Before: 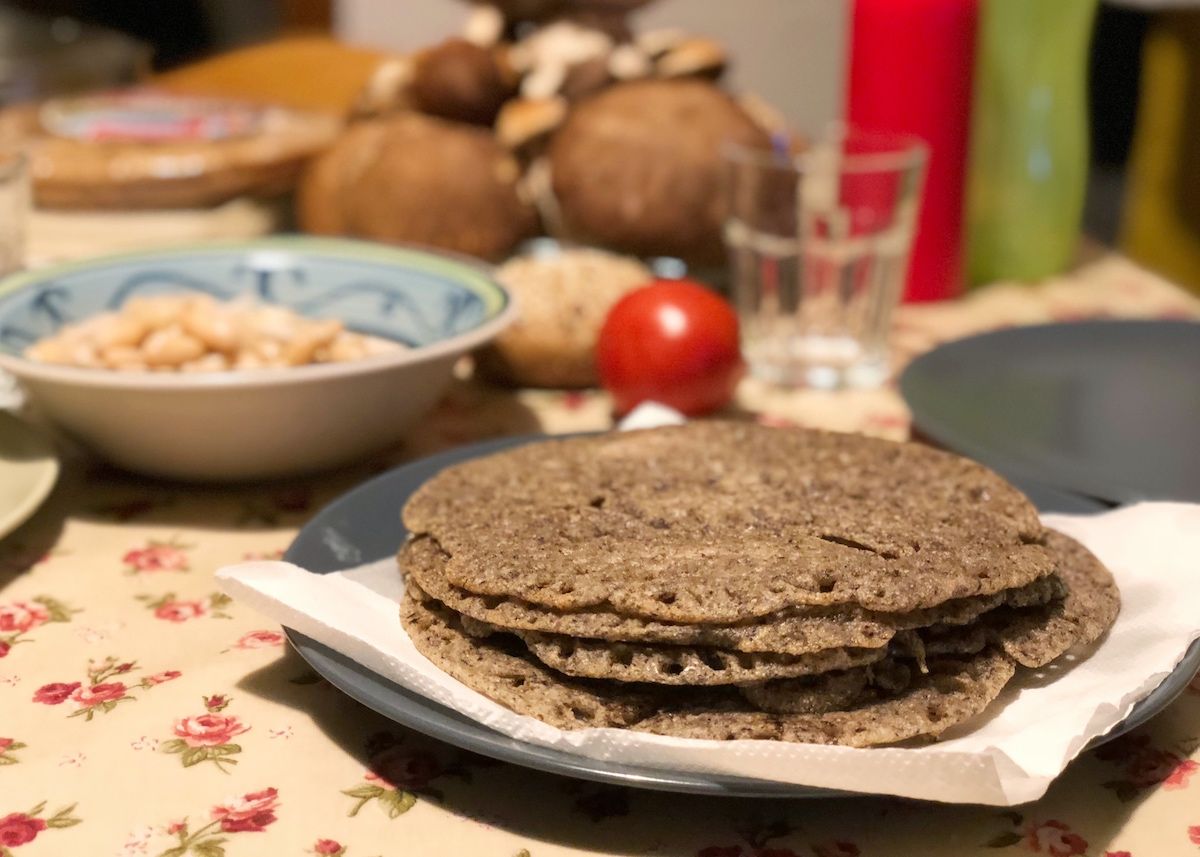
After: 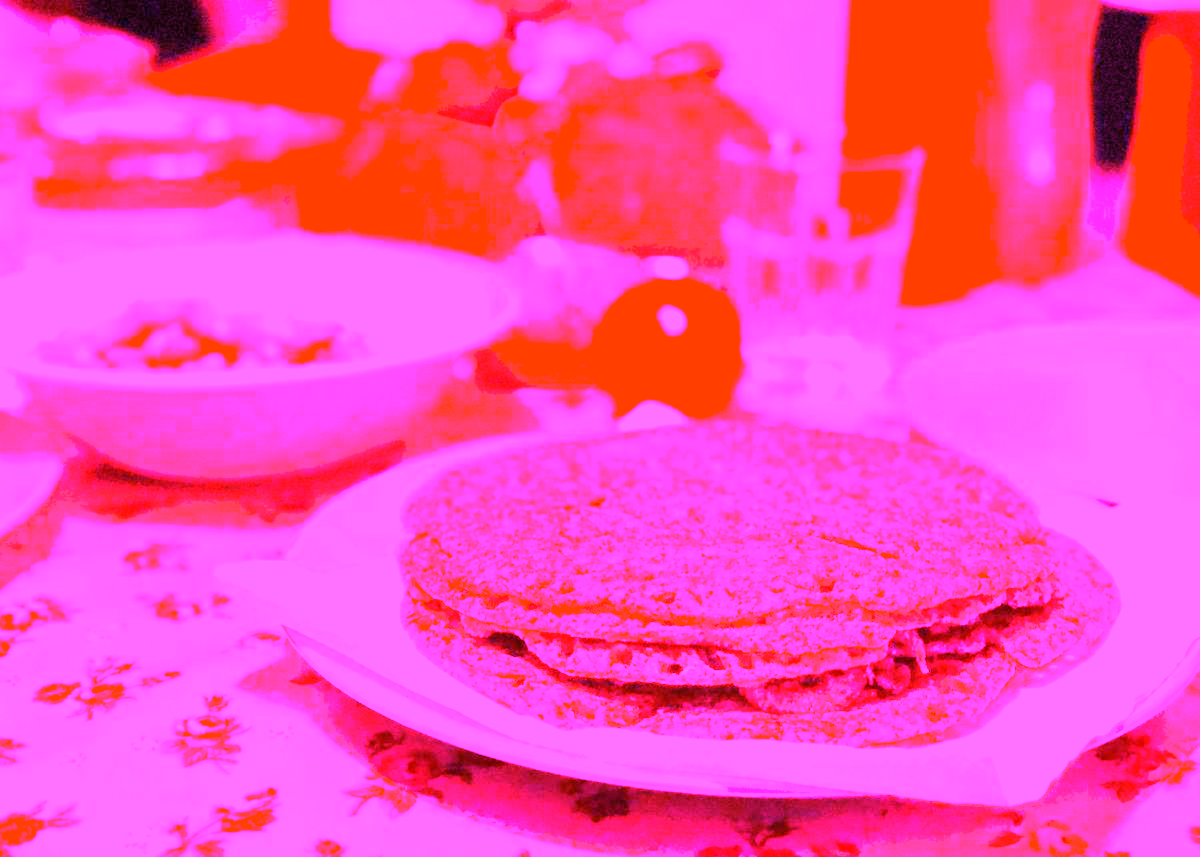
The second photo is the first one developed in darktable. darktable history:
lowpass: radius 0.5, unbound 0
white balance: red 8, blue 8
